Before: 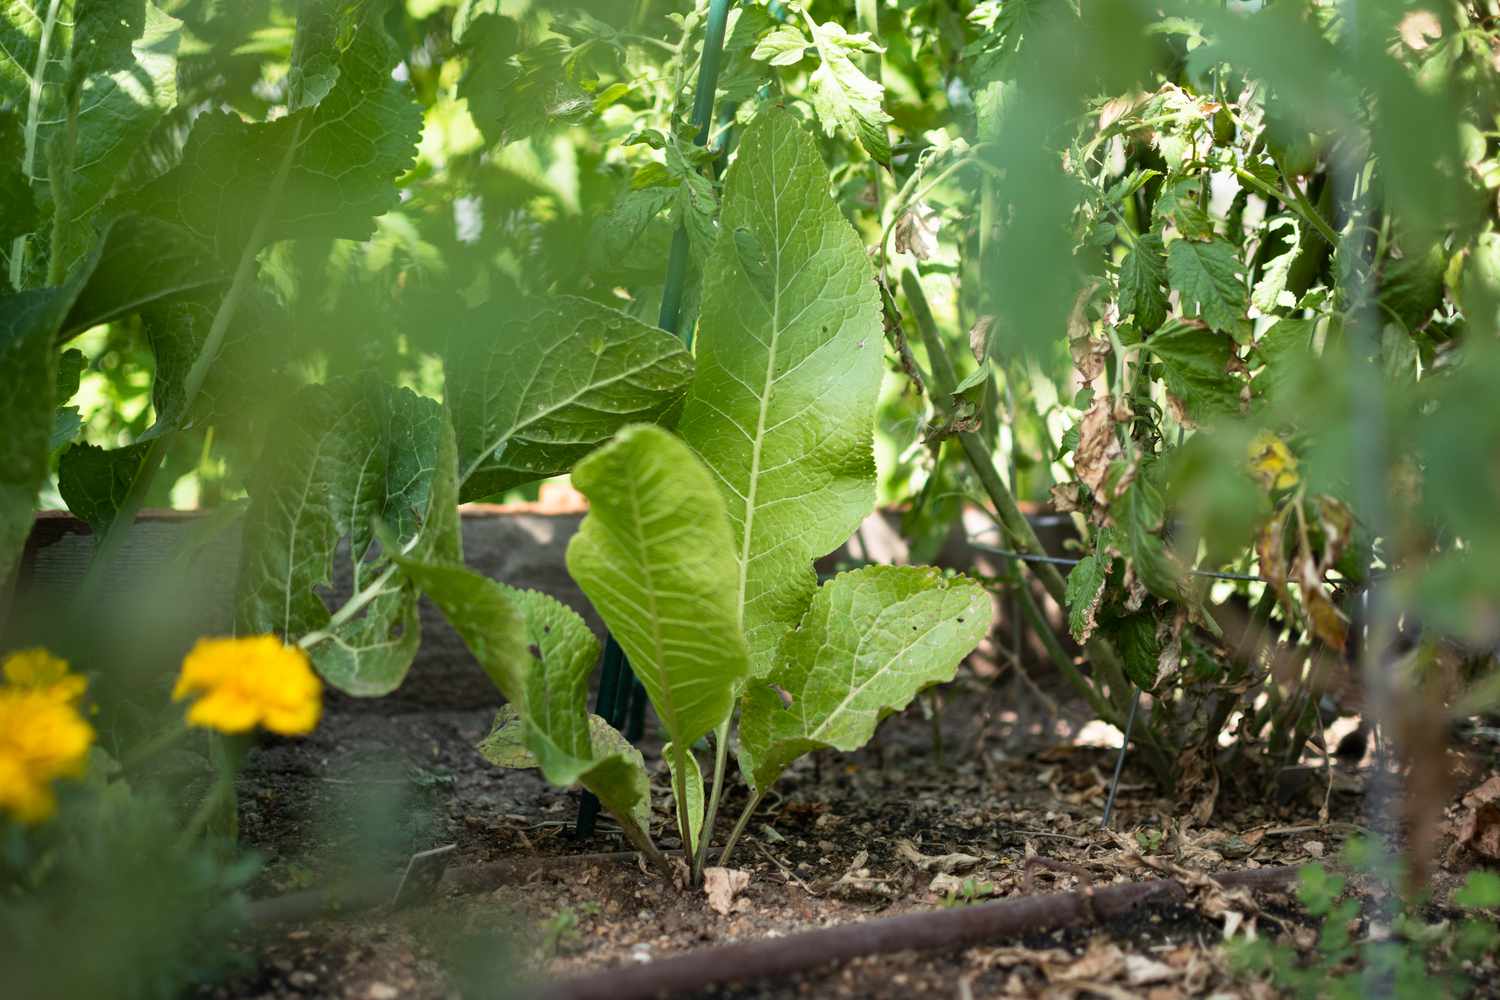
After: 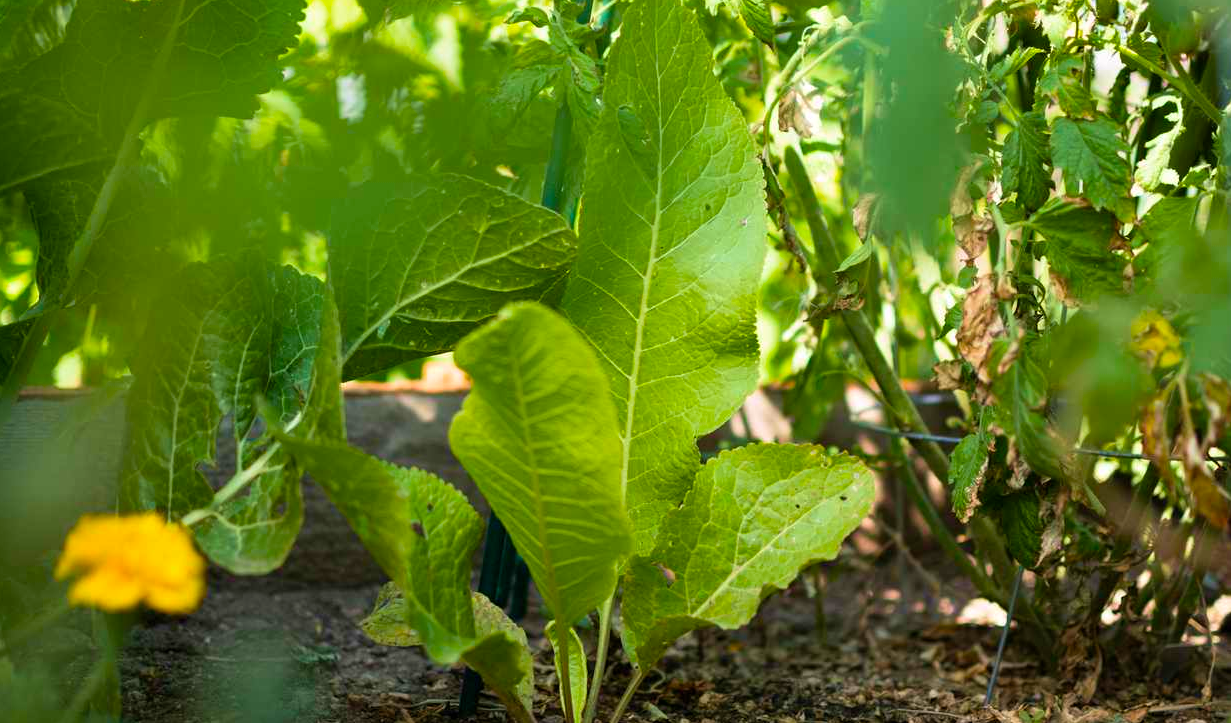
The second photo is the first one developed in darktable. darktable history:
crop: left 7.808%, top 12.261%, right 10.105%, bottom 15.394%
velvia: on, module defaults
color balance rgb: highlights gain › chroma 0.174%, highlights gain › hue 329.81°, perceptual saturation grading › global saturation 36.609%, global vibrance 20%
tone equalizer: edges refinement/feathering 500, mask exposure compensation -1.57 EV, preserve details no
